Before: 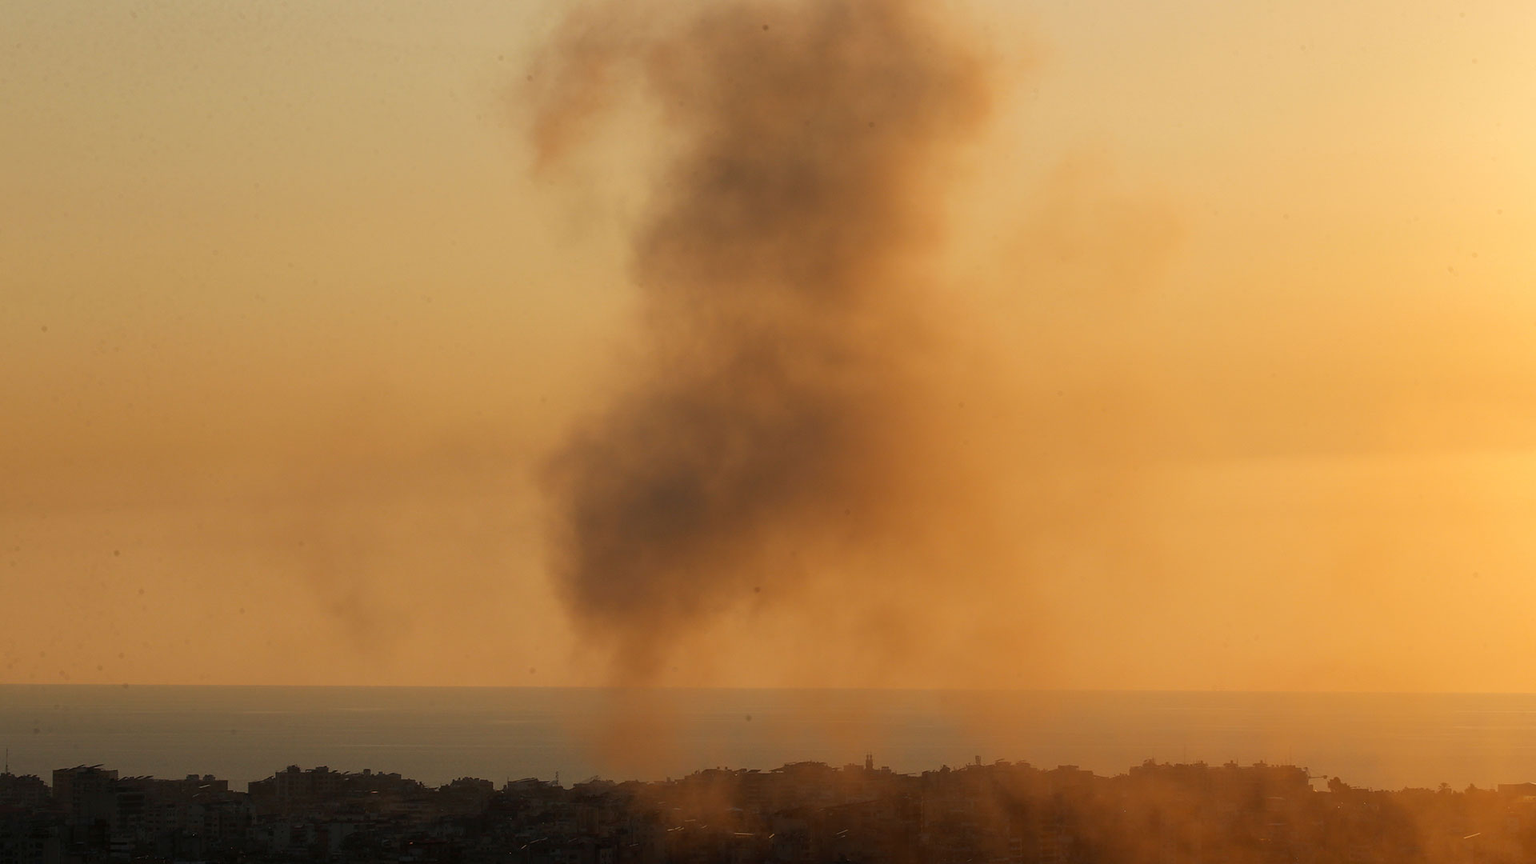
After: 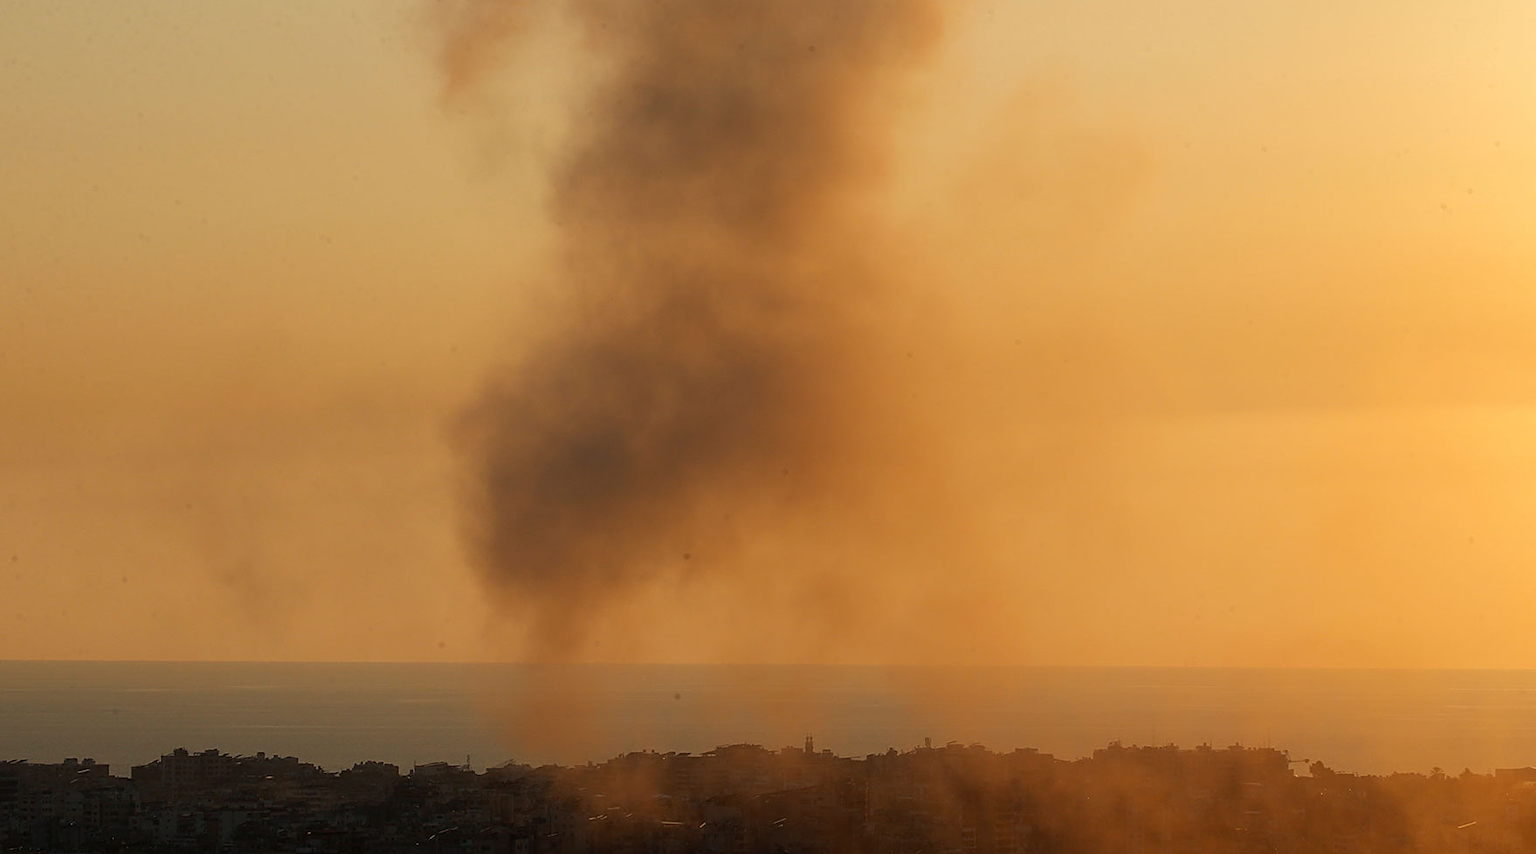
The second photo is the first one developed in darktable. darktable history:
sharpen: on, module defaults
crop and rotate: left 8.335%, top 9.266%
